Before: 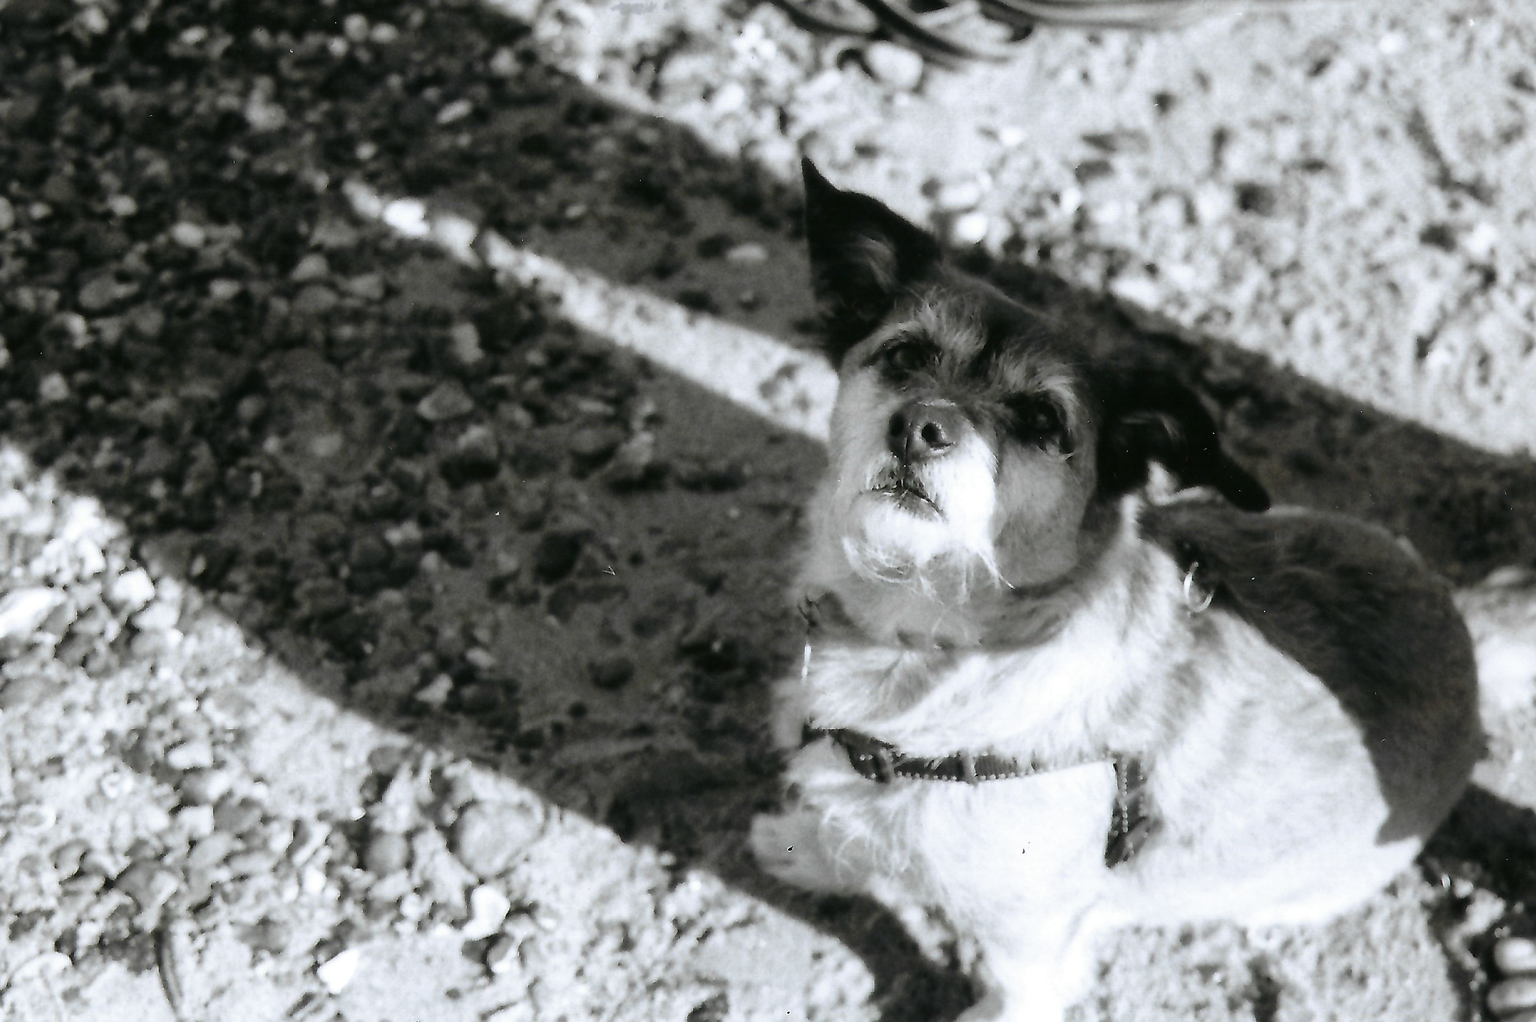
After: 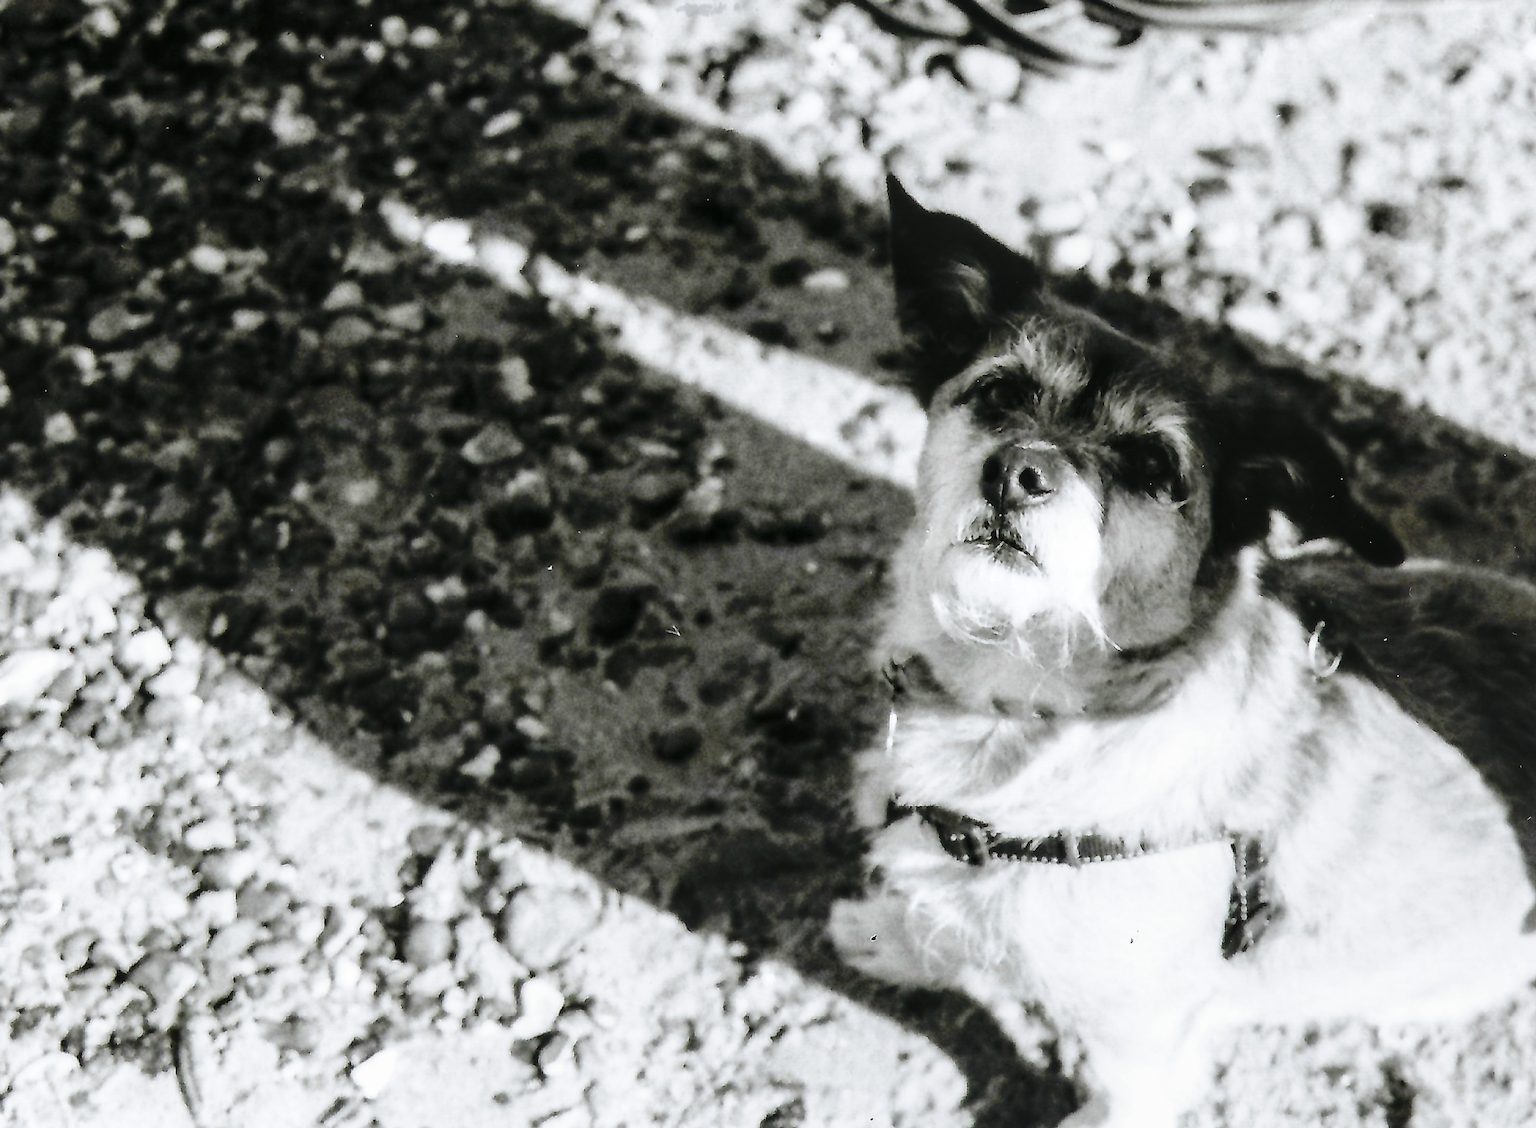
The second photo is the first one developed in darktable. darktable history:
crop: right 9.51%, bottom 0.037%
base curve: curves: ch0 [(0, 0) (0.036, 0.025) (0.121, 0.166) (0.206, 0.329) (0.605, 0.79) (1, 1)], preserve colors none
local contrast: on, module defaults
